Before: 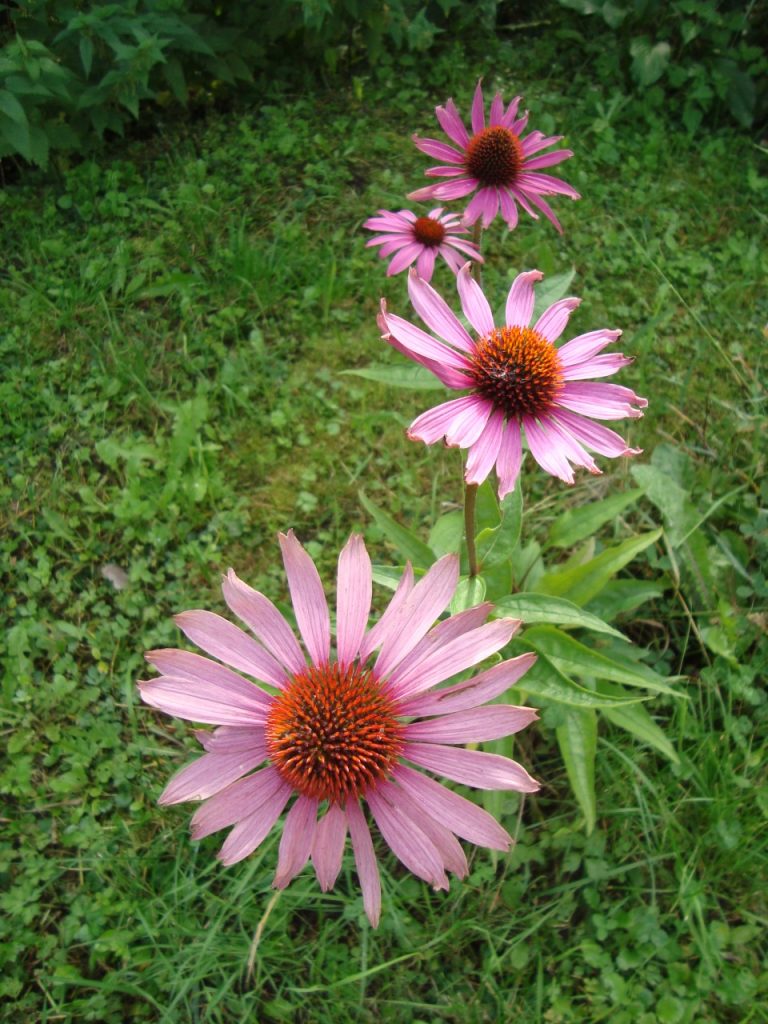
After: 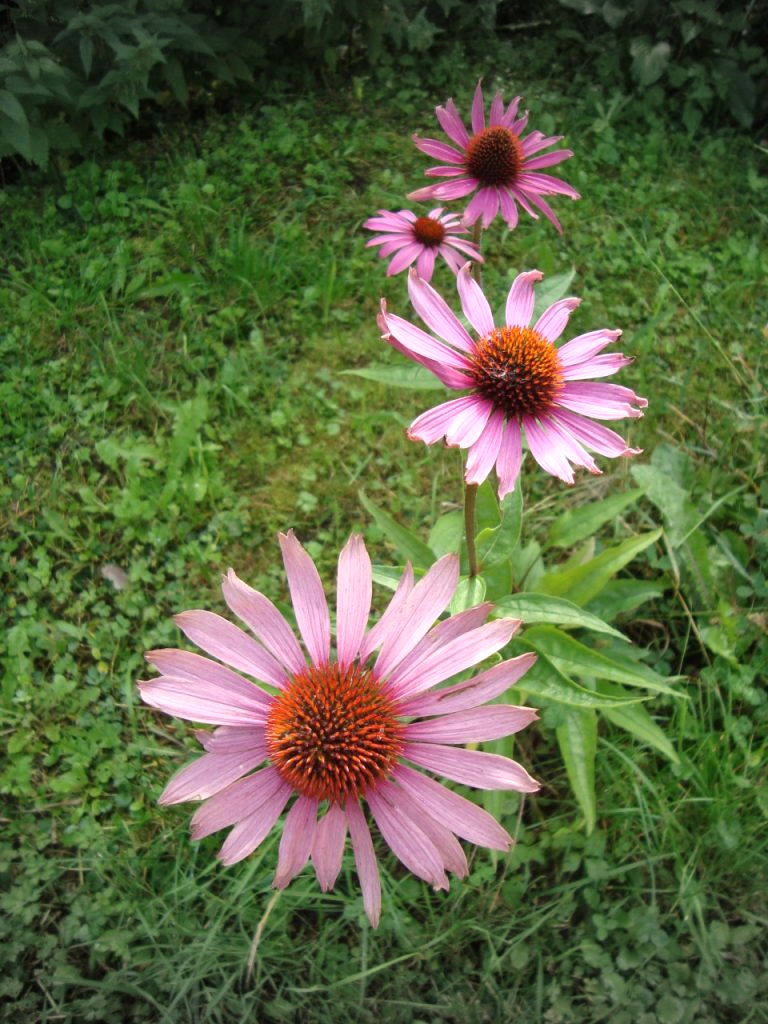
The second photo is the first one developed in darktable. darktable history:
shadows and highlights: shadows -12.5, white point adjustment 4, highlights 28.33
vignetting: fall-off start 100%, brightness -0.282, width/height ratio 1.31
